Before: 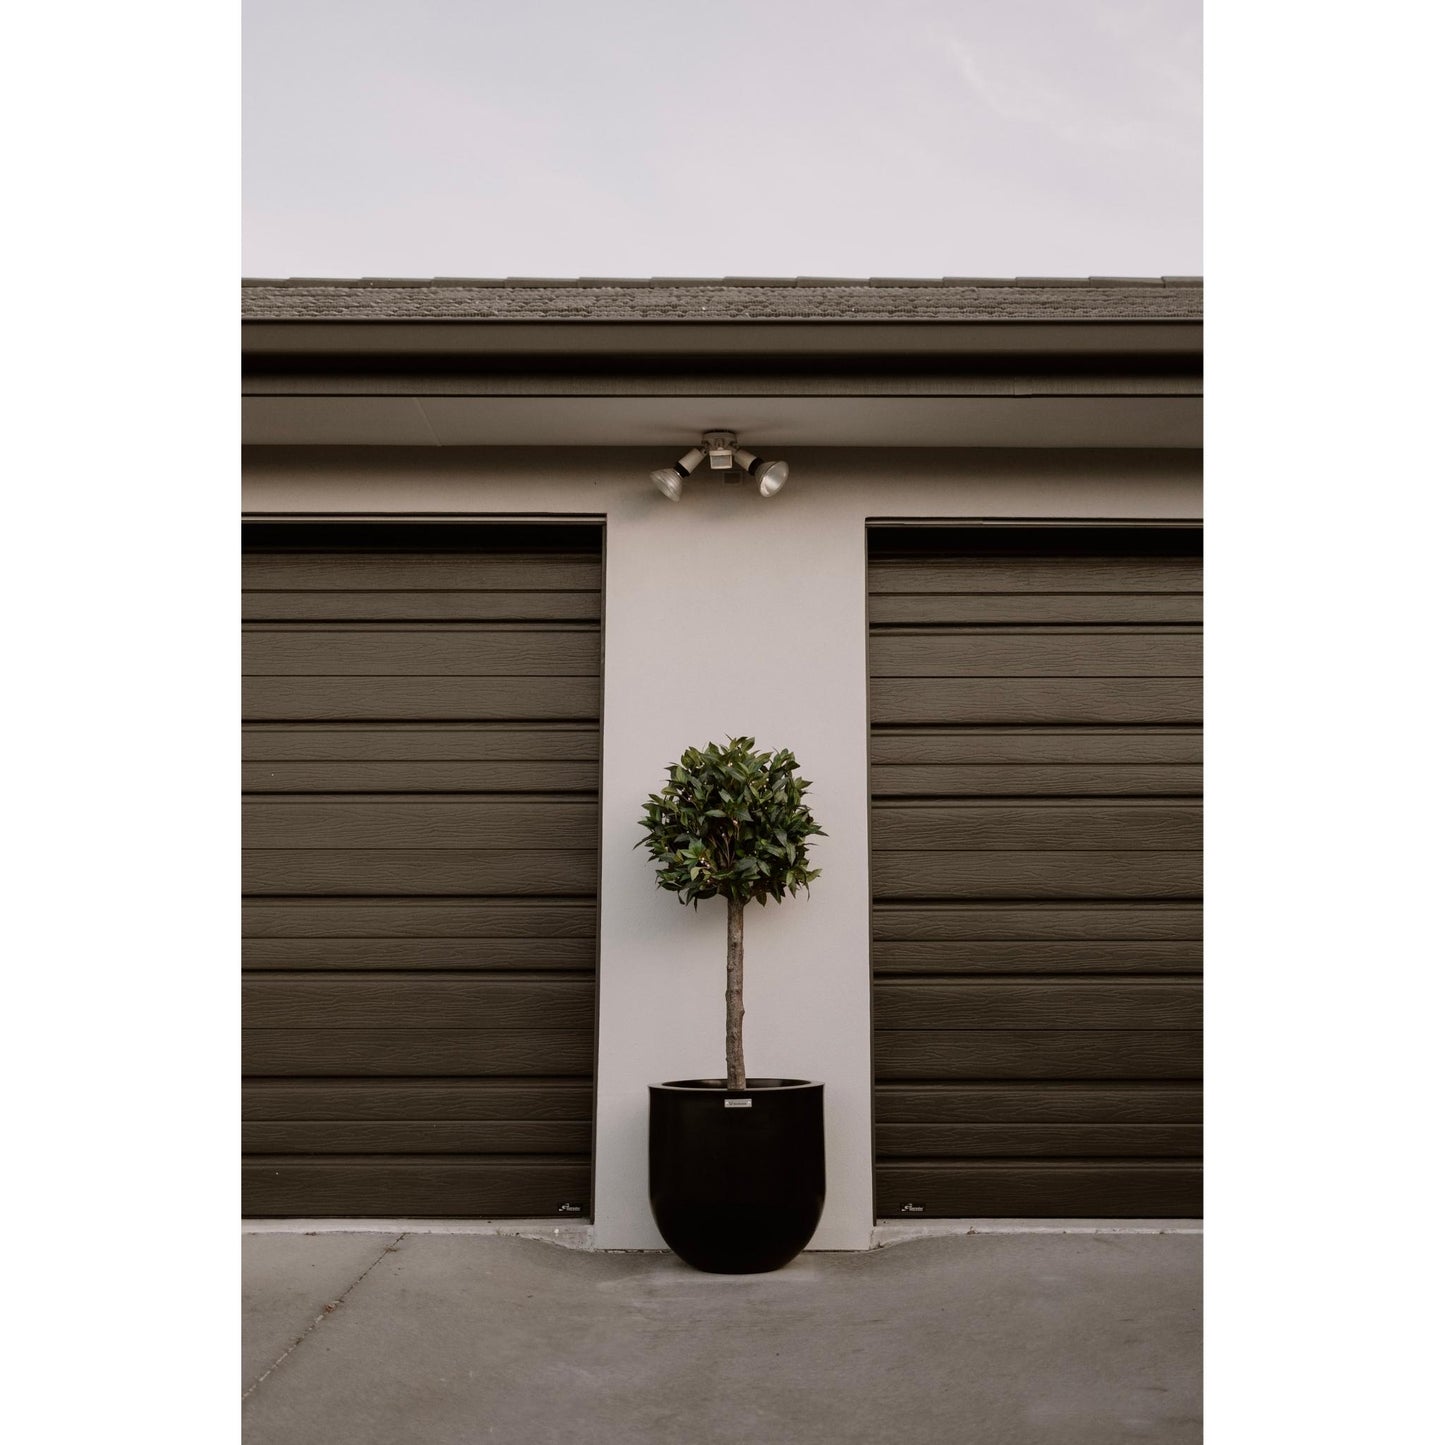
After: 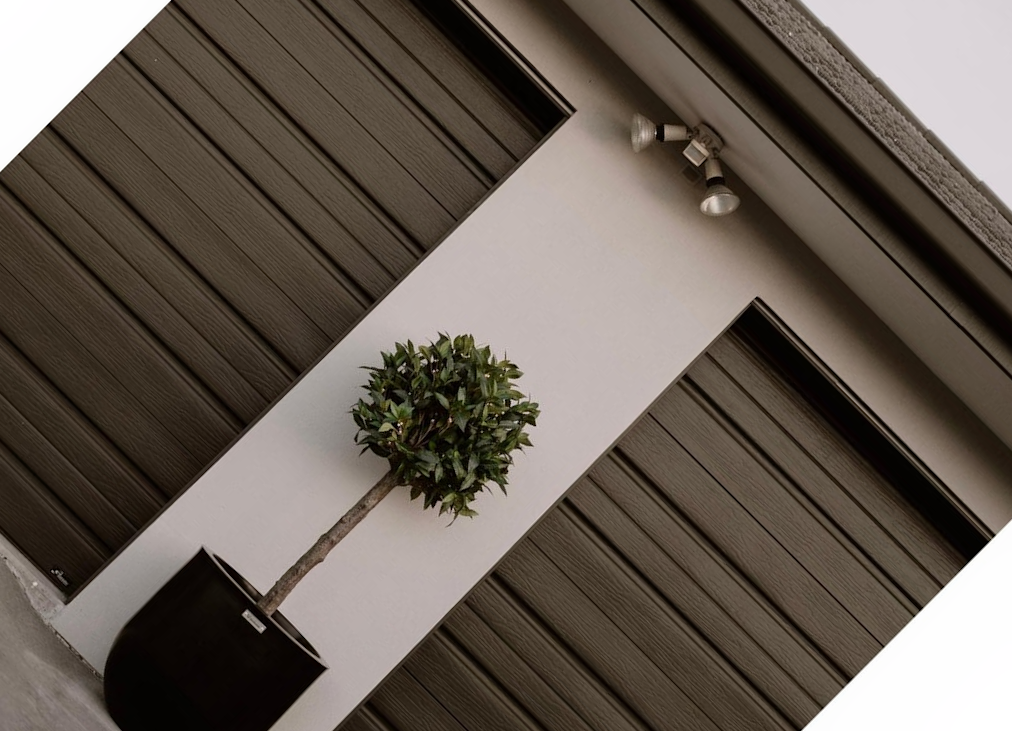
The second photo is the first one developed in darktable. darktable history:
crop and rotate: angle -44.87°, top 16.722%, right 0.889%, bottom 11.707%
exposure: exposure -0.02 EV, compensate highlight preservation false
tone equalizer: smoothing diameter 2.15%, edges refinement/feathering 23.67, mask exposure compensation -1.57 EV, filter diffusion 5
